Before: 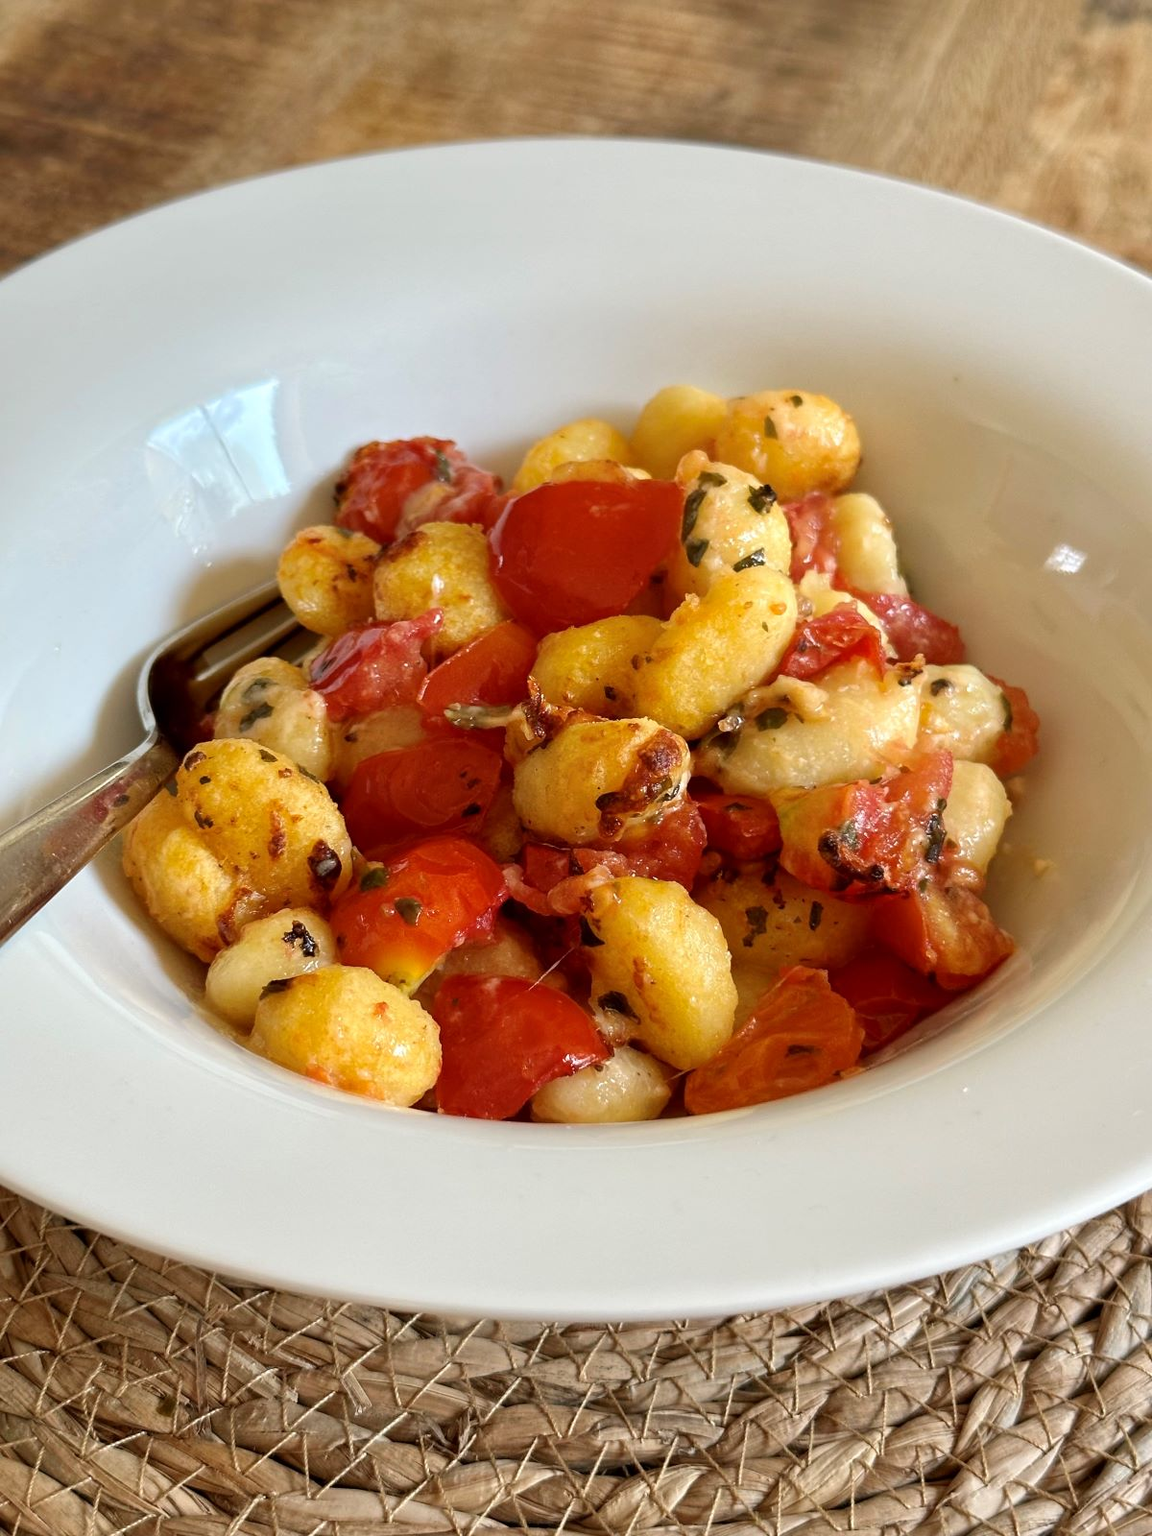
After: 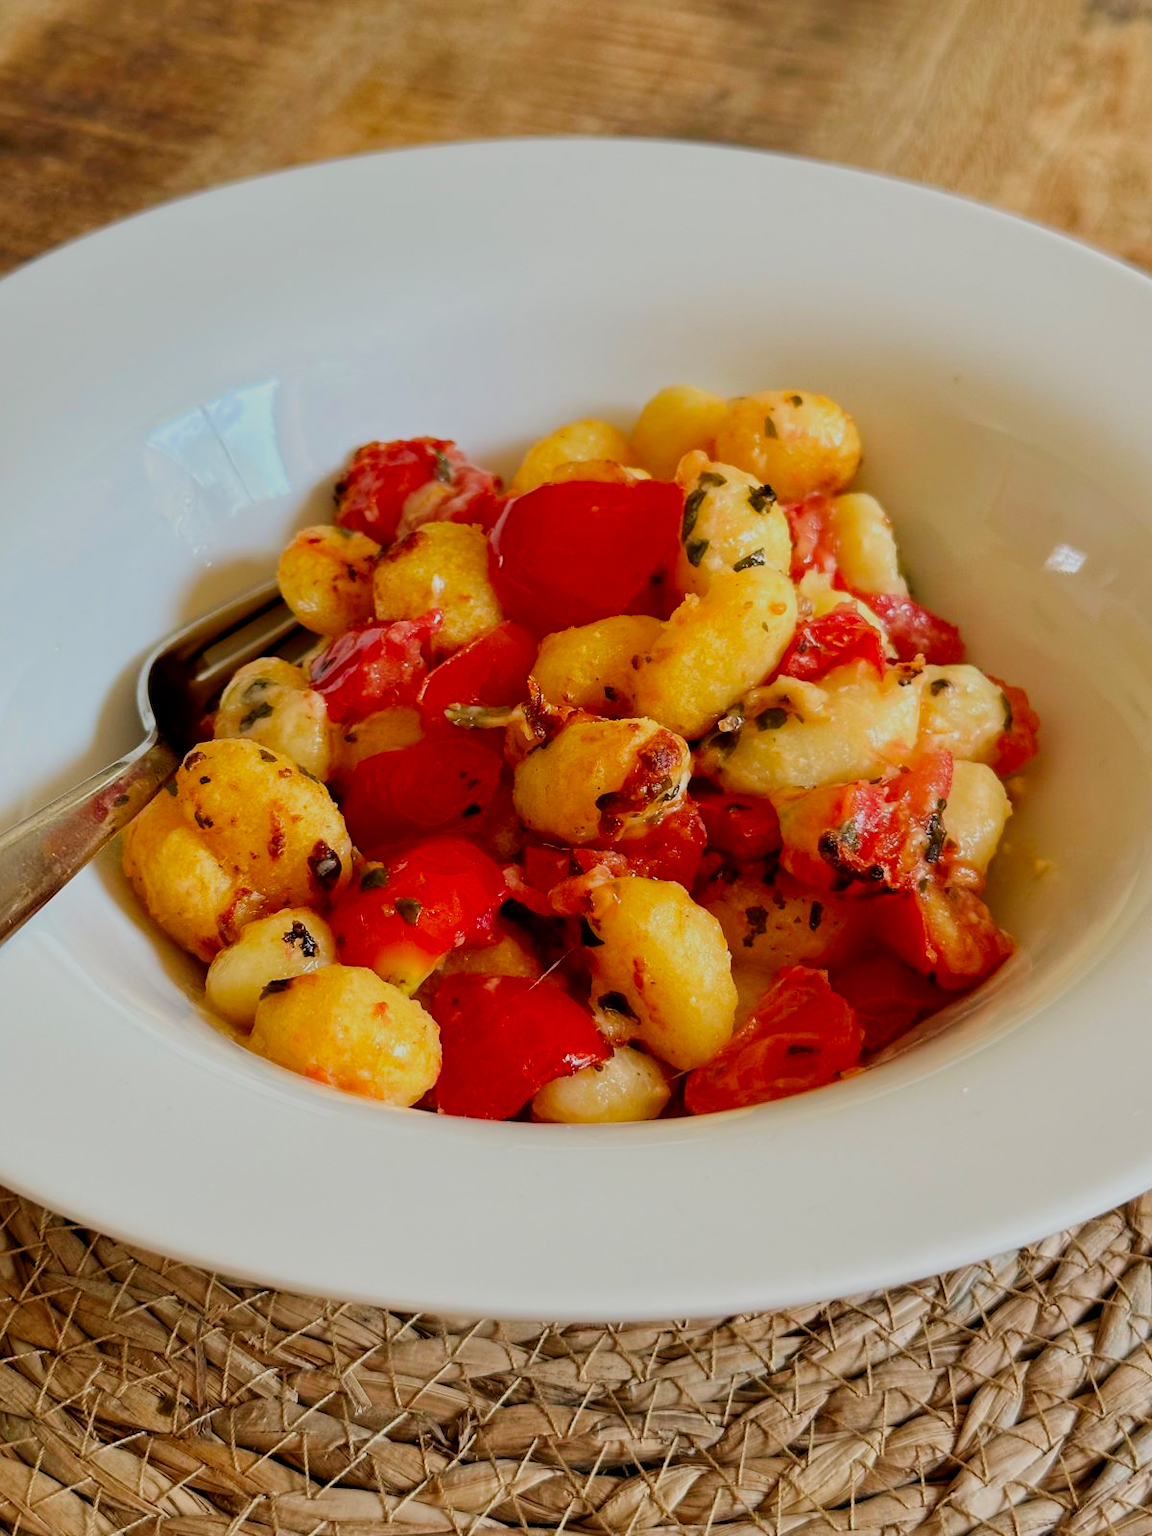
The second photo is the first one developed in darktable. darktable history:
filmic rgb: black relative exposure -7.32 EV, white relative exposure 5.09 EV, hardness 3.2
contrast brightness saturation: brightness -0.02, saturation 0.35
